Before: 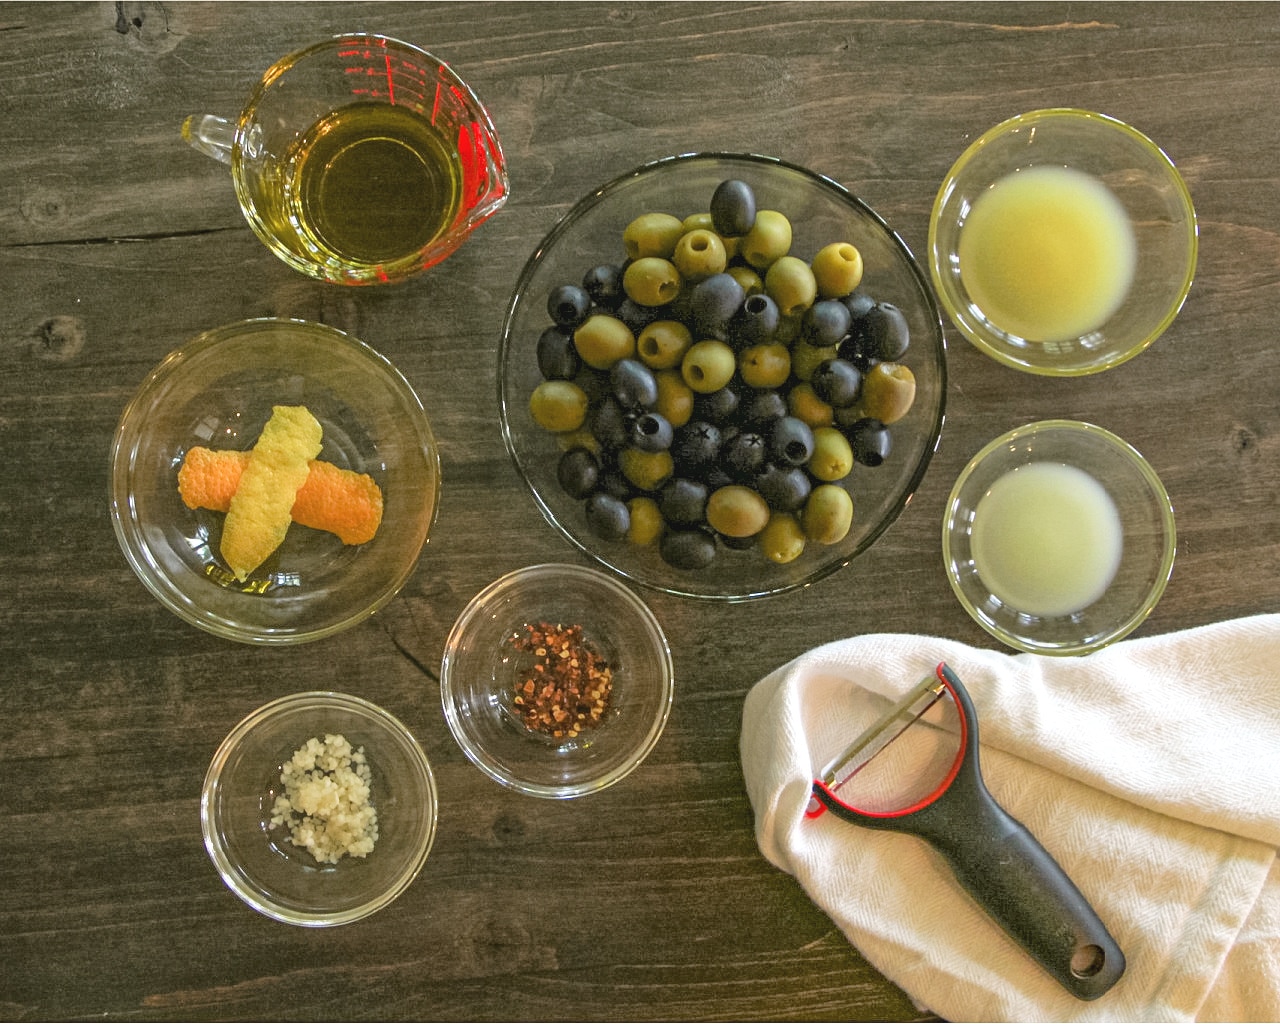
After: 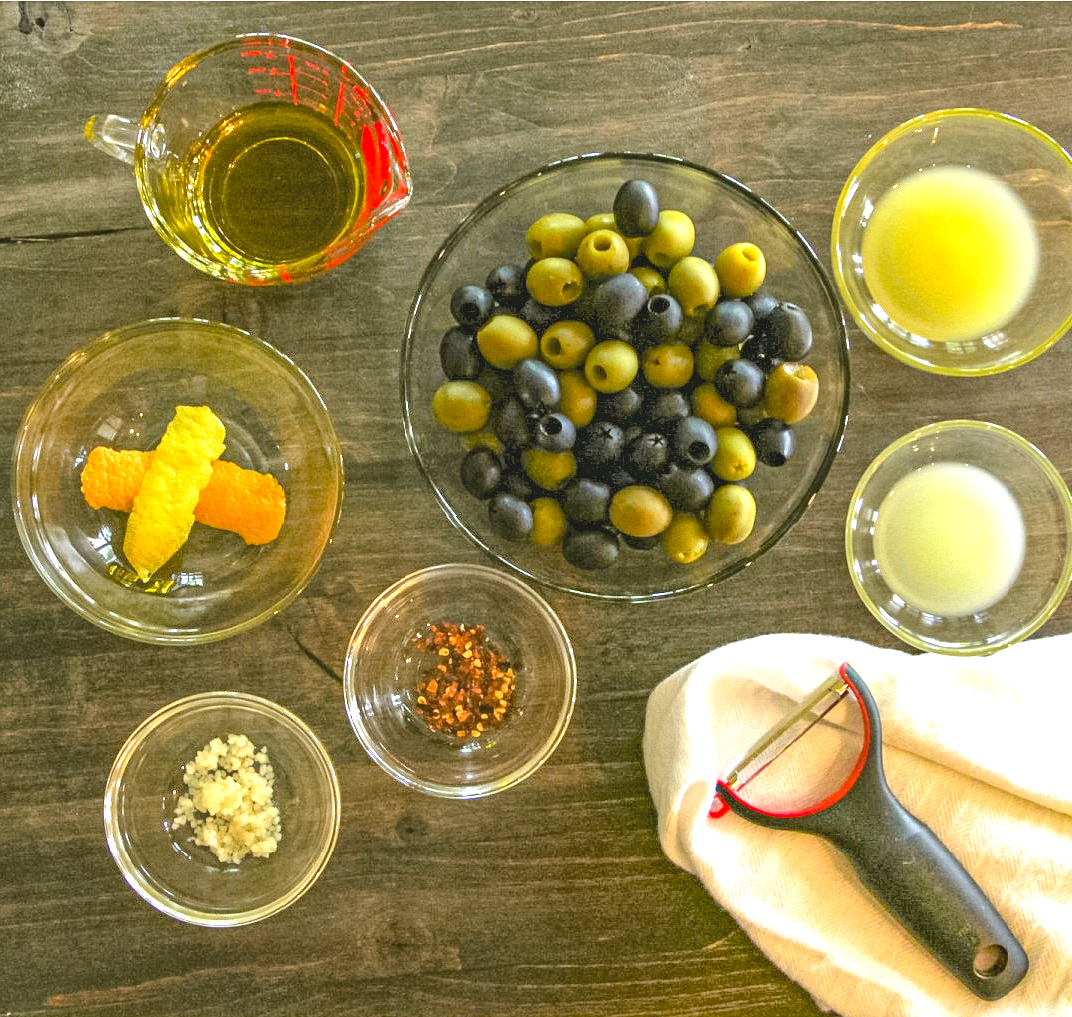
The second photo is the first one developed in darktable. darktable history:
color balance rgb: perceptual saturation grading › global saturation 20%, global vibrance 10%
crop: left 7.598%, right 7.873%
exposure: black level correction 0, exposure 0.877 EV, compensate exposure bias true, compensate highlight preservation false
